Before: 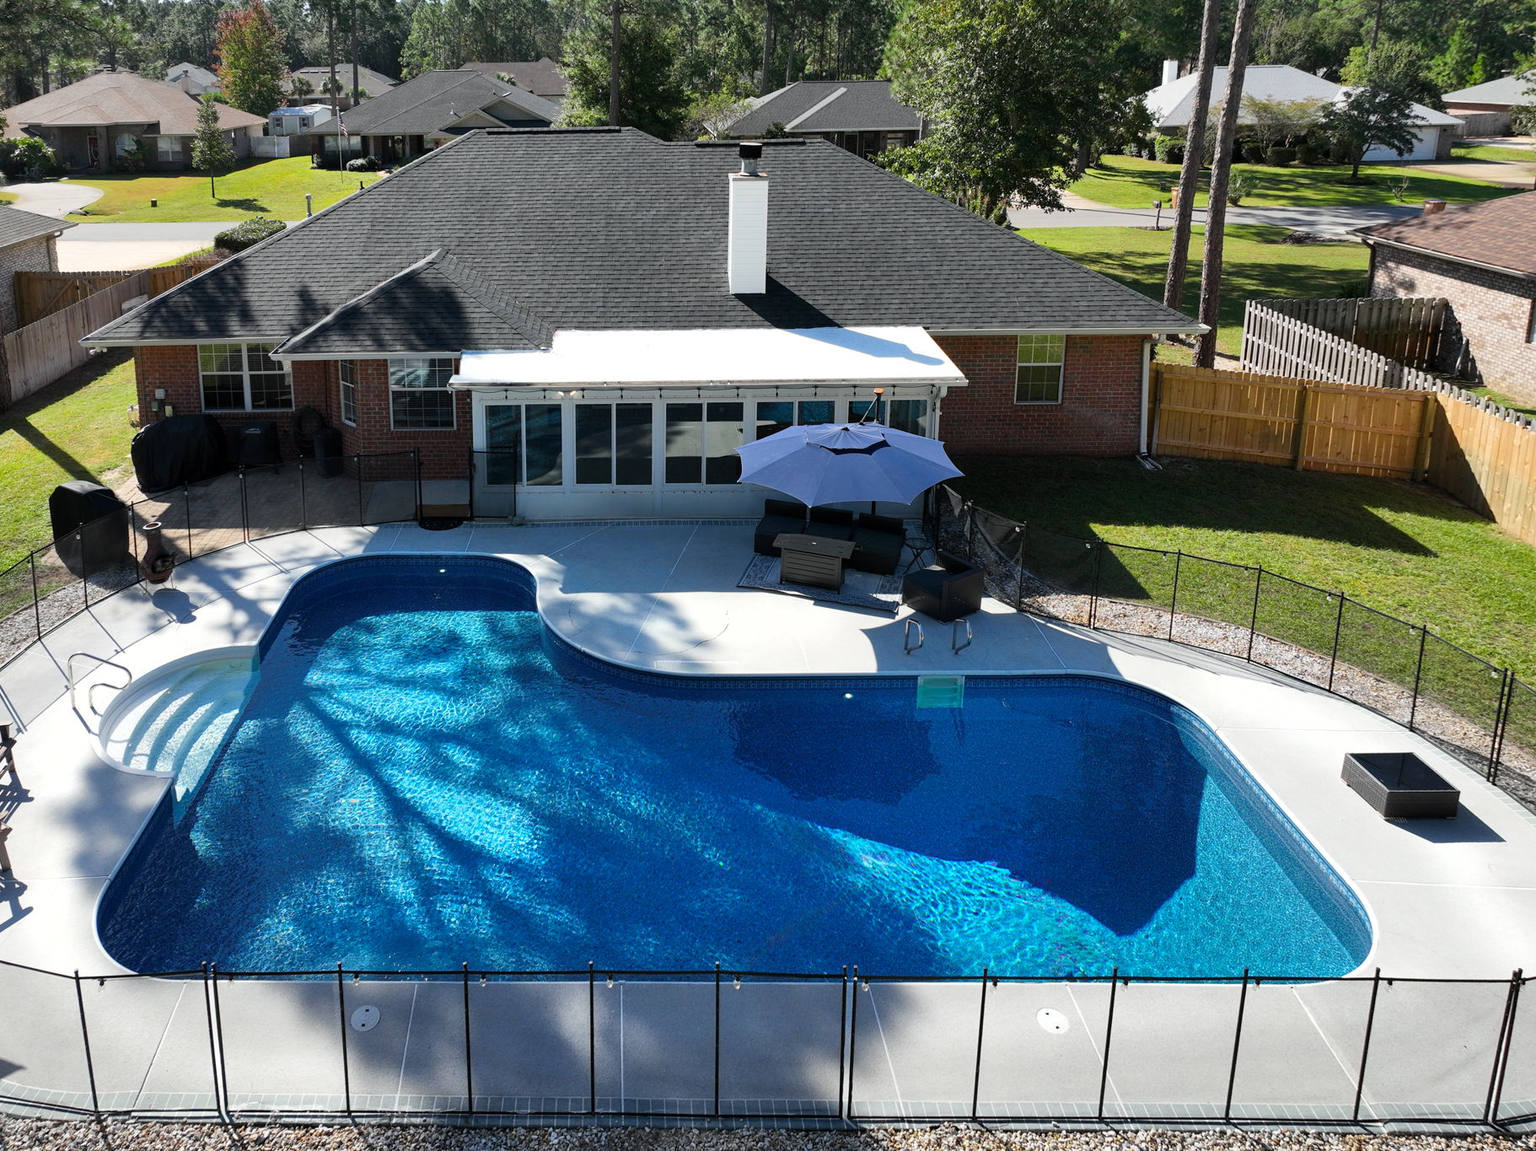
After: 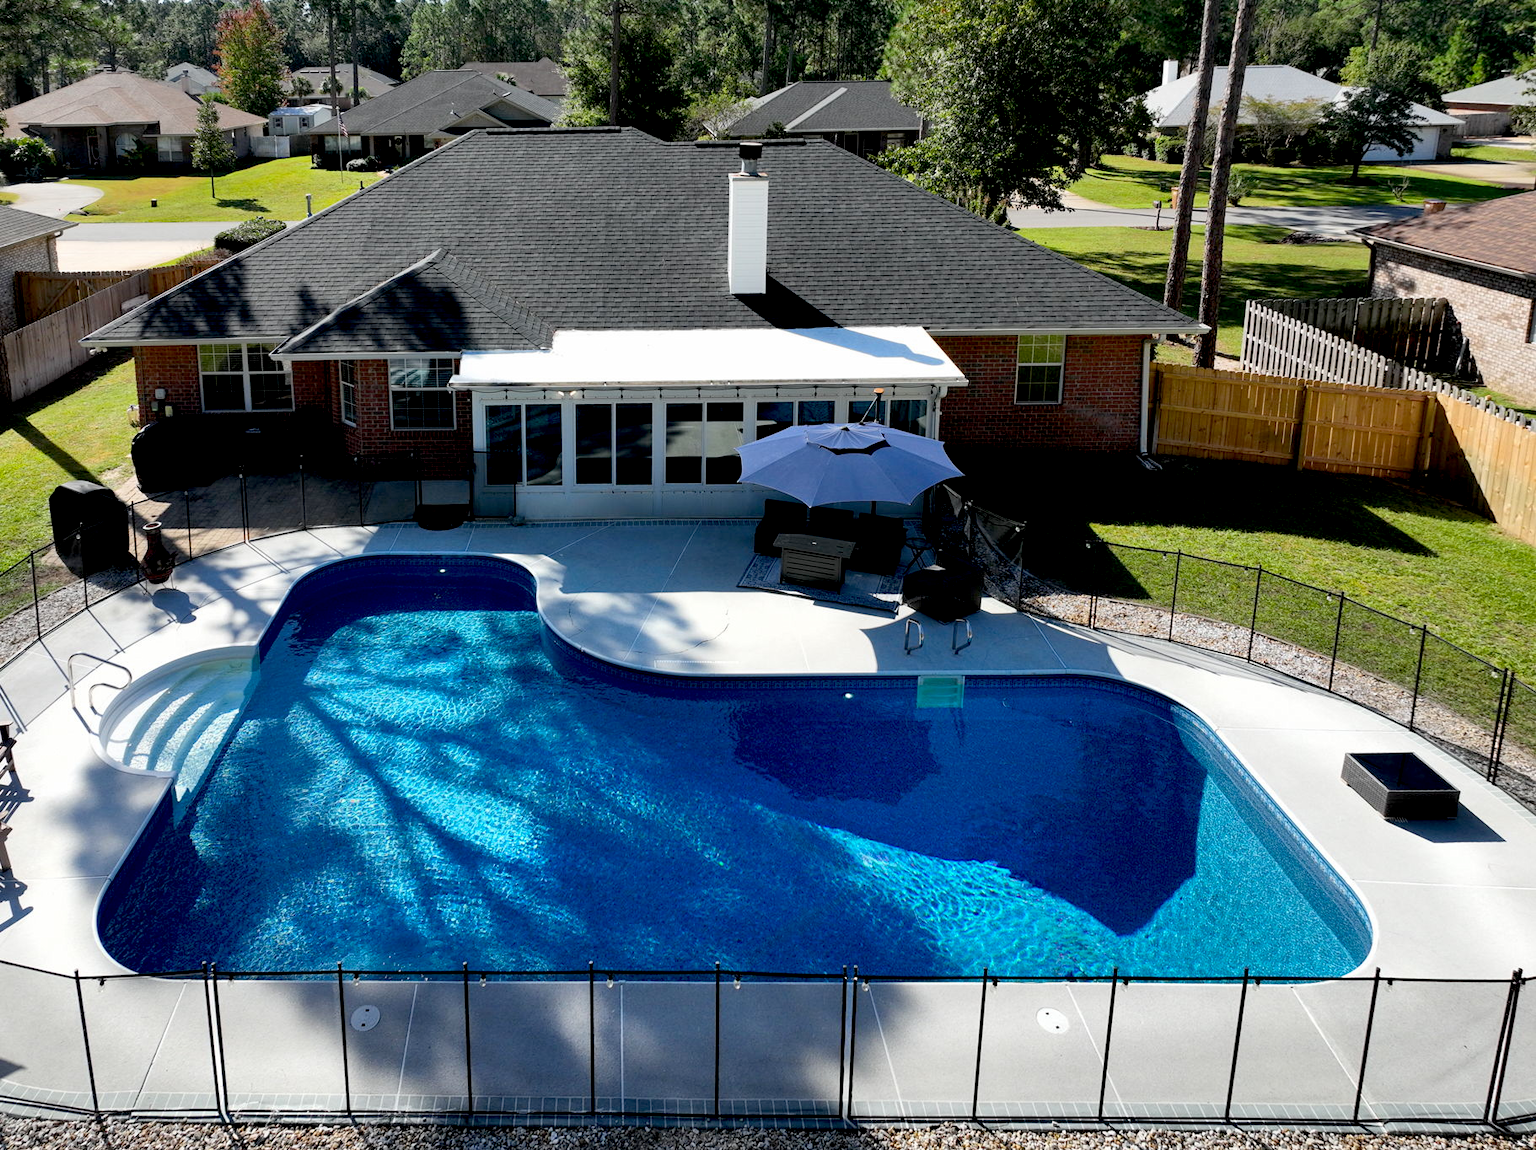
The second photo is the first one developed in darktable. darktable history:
exposure: black level correction 0.016, exposure -0.007 EV, compensate highlight preservation false
